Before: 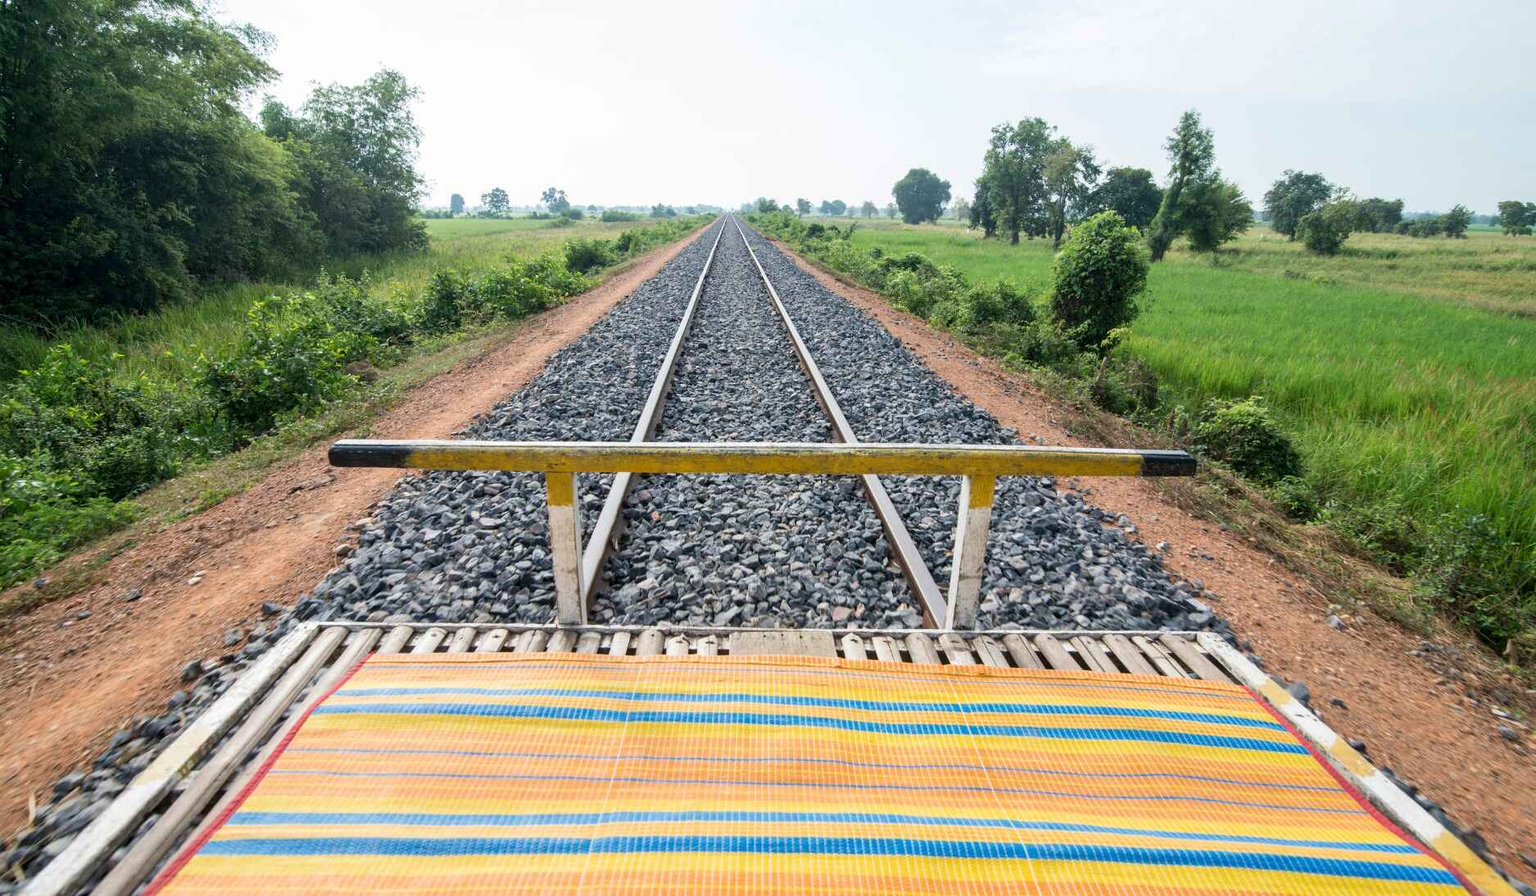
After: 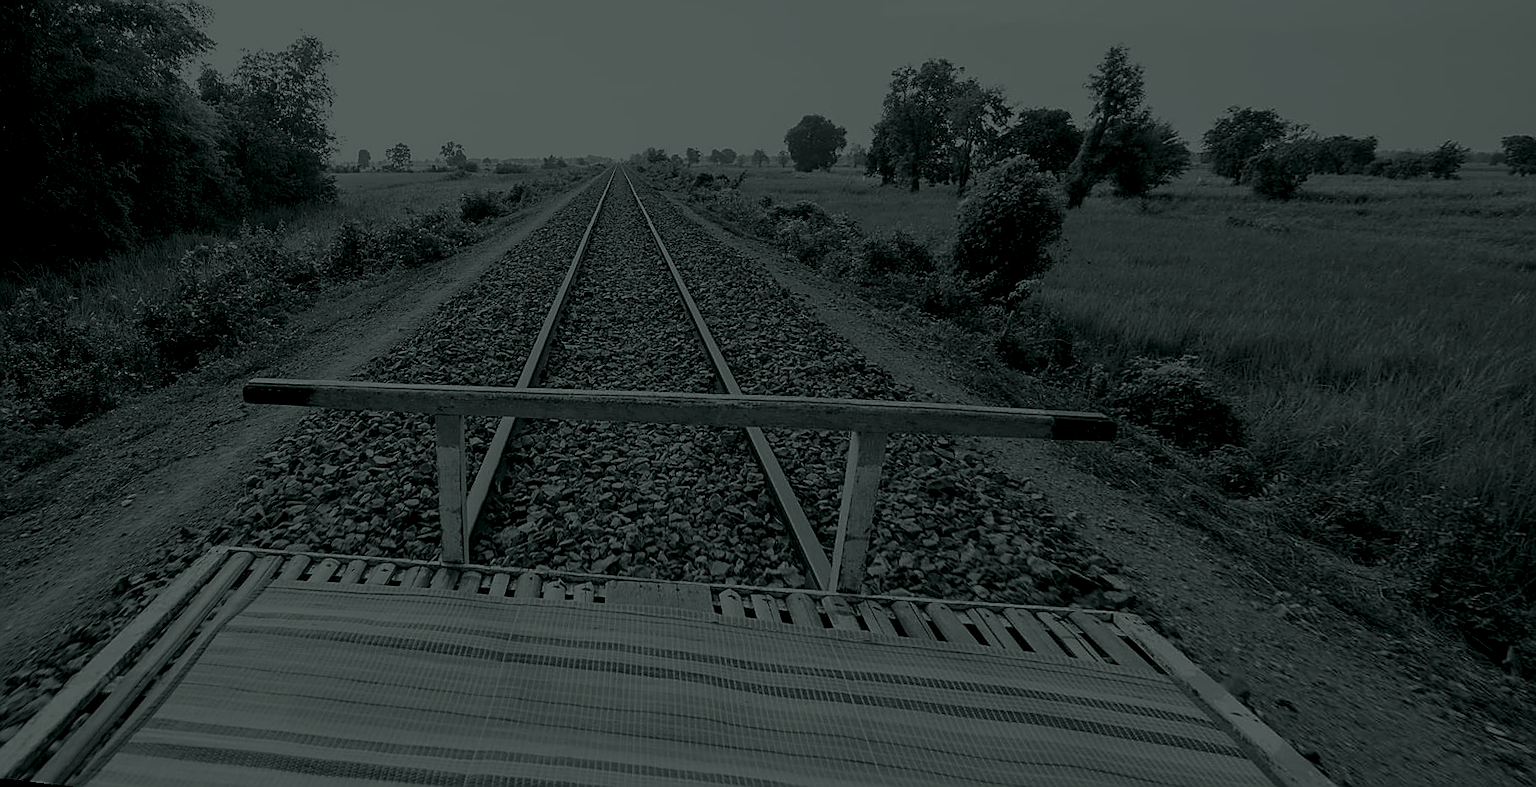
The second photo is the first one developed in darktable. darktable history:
sharpen: radius 1.4, amount 1.25, threshold 0.7
rotate and perspective: rotation 1.69°, lens shift (vertical) -0.023, lens shift (horizontal) -0.291, crop left 0.025, crop right 0.988, crop top 0.092, crop bottom 0.842
colorize: hue 90°, saturation 19%, lightness 1.59%, version 1
tone equalizer: on, module defaults
